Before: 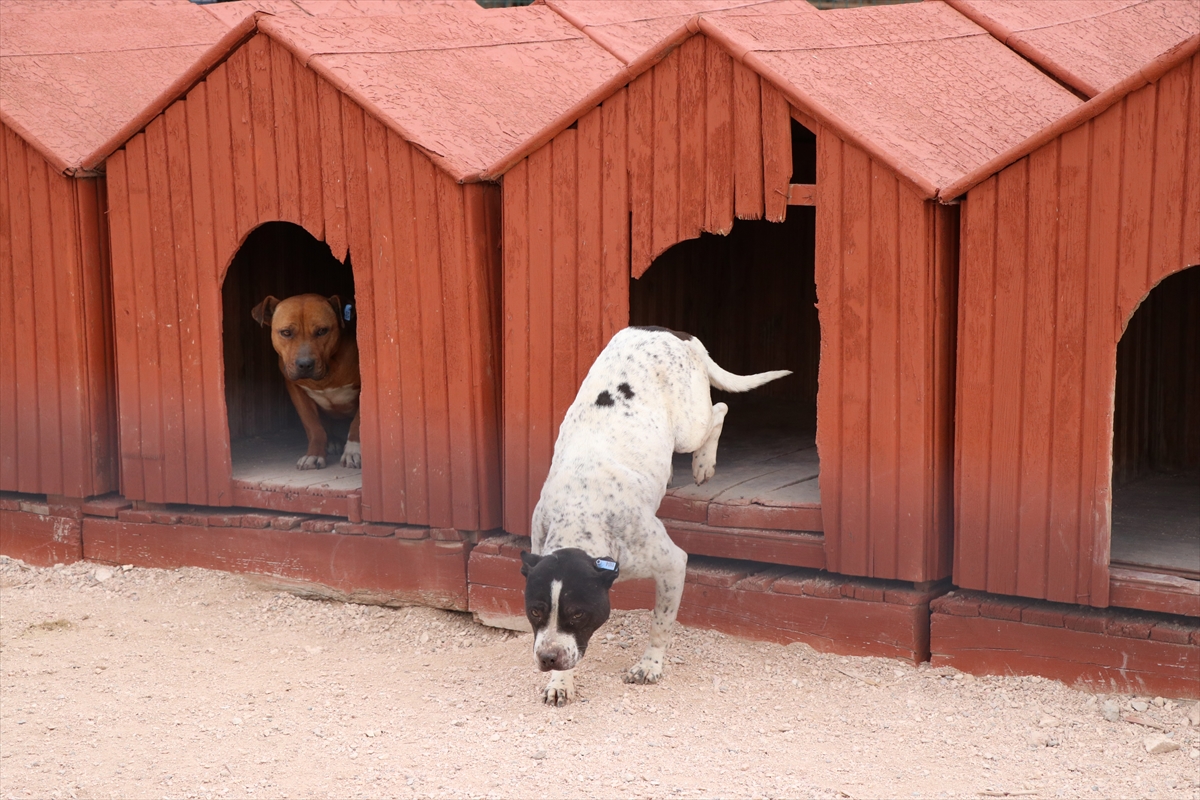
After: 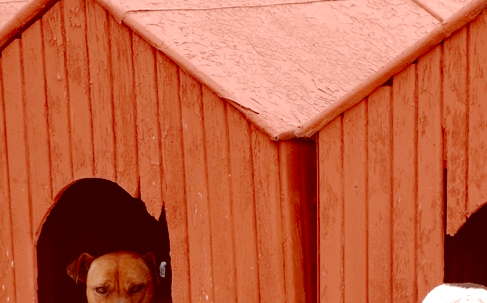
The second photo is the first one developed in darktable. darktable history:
color correction: highlights a* 9.03, highlights b* 8.71, shadows a* 40, shadows b* 40, saturation 0.8
tone curve: curves: ch0 [(0, 0) (0.003, 0.015) (0.011, 0.021) (0.025, 0.032) (0.044, 0.046) (0.069, 0.062) (0.1, 0.08) (0.136, 0.117) (0.177, 0.165) (0.224, 0.221) (0.277, 0.298) (0.335, 0.385) (0.399, 0.469) (0.468, 0.558) (0.543, 0.637) (0.623, 0.708) (0.709, 0.771) (0.801, 0.84) (0.898, 0.907) (1, 1)], preserve colors none
color zones: curves: ch0 [(0, 0.5) (0.125, 0.4) (0.25, 0.5) (0.375, 0.4) (0.5, 0.4) (0.625, 0.35) (0.75, 0.35) (0.875, 0.5)]; ch1 [(0, 0.35) (0.125, 0.45) (0.25, 0.35) (0.375, 0.35) (0.5, 0.35) (0.625, 0.35) (0.75, 0.45) (0.875, 0.35)]; ch2 [(0, 0.6) (0.125, 0.5) (0.25, 0.5) (0.375, 0.6) (0.5, 0.6) (0.625, 0.5) (0.75, 0.5) (0.875, 0.5)]
crop: left 15.452%, top 5.459%, right 43.956%, bottom 56.62%
exposure: black level correction 0, exposure 0.6 EV, compensate highlight preservation false
